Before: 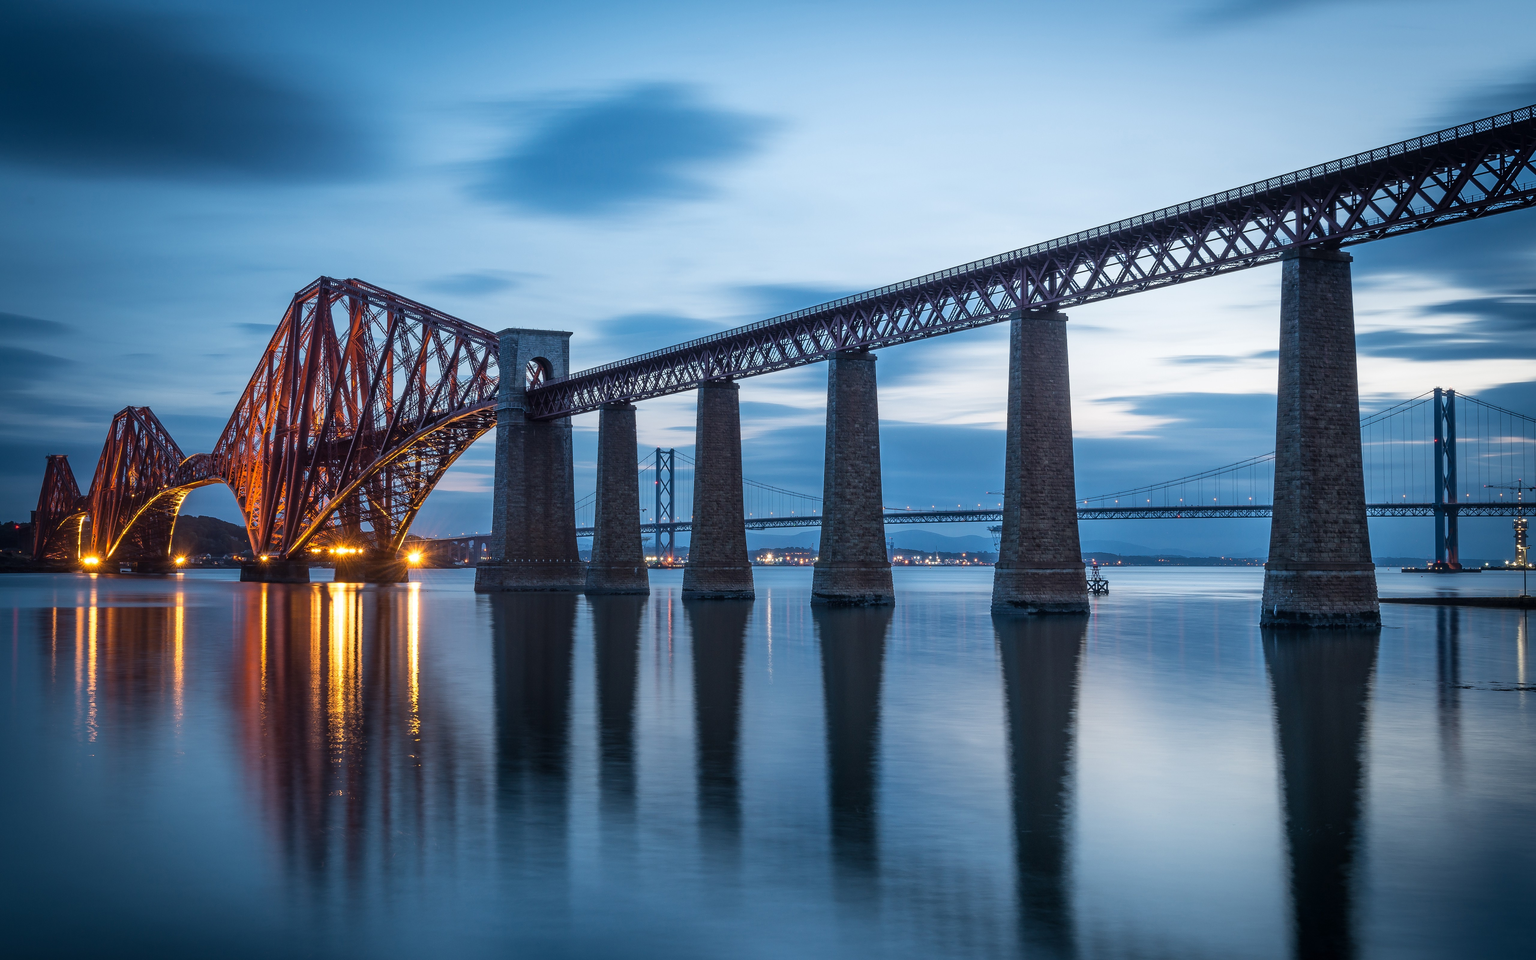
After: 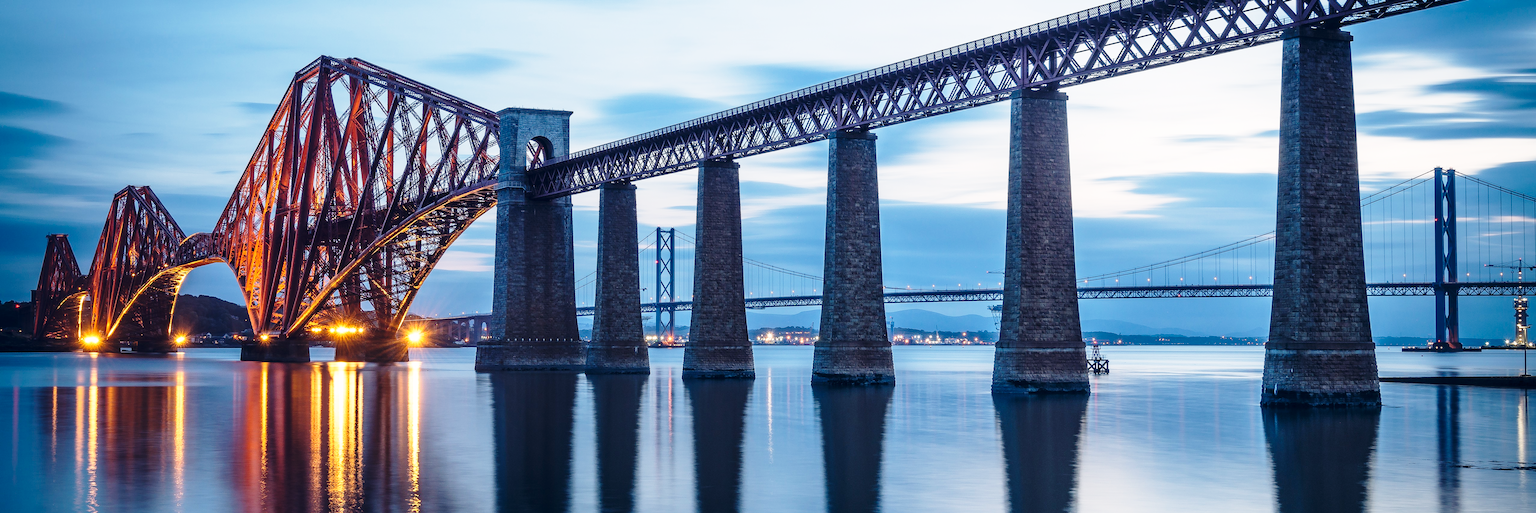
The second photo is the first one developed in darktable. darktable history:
crop and rotate: top 23.043%, bottom 23.437%
color balance rgb: shadows lift › hue 87.51°, highlights gain › chroma 1.62%, highlights gain › hue 55.1°, global offset › chroma 0.1%, global offset › hue 253.66°, linear chroma grading › global chroma 0.5%
base curve: curves: ch0 [(0, 0) (0.028, 0.03) (0.121, 0.232) (0.46, 0.748) (0.859, 0.968) (1, 1)], preserve colors none
